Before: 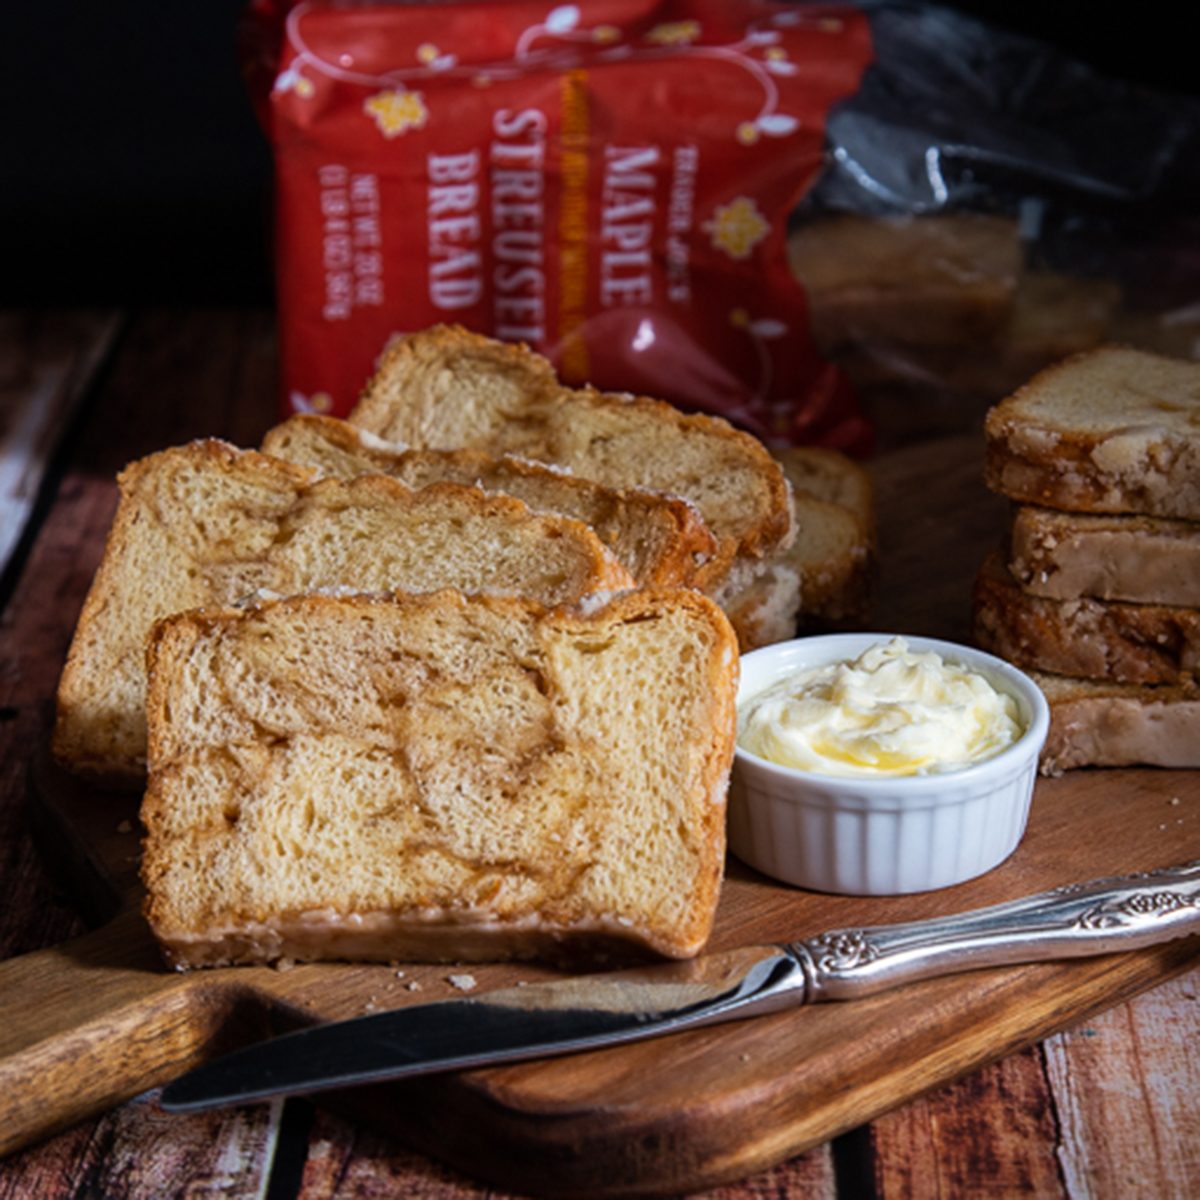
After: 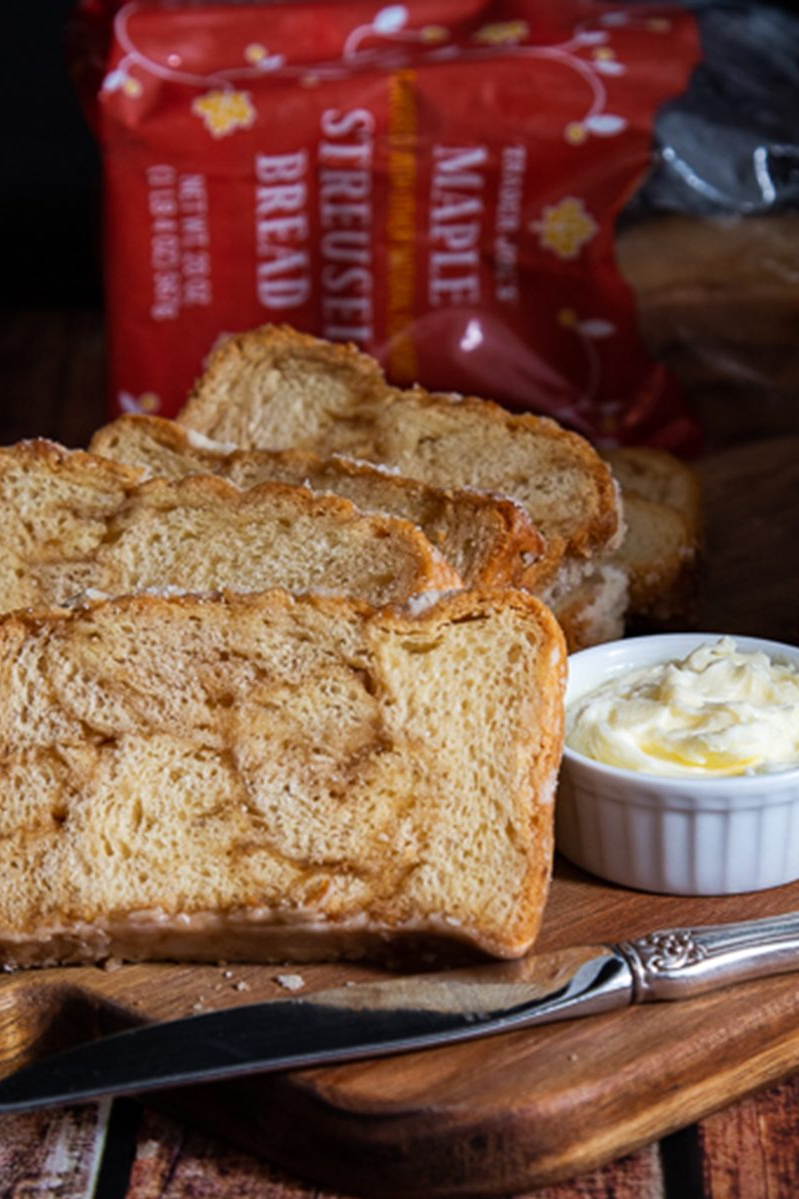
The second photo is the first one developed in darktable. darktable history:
crop and rotate: left 14.405%, right 18.957%
